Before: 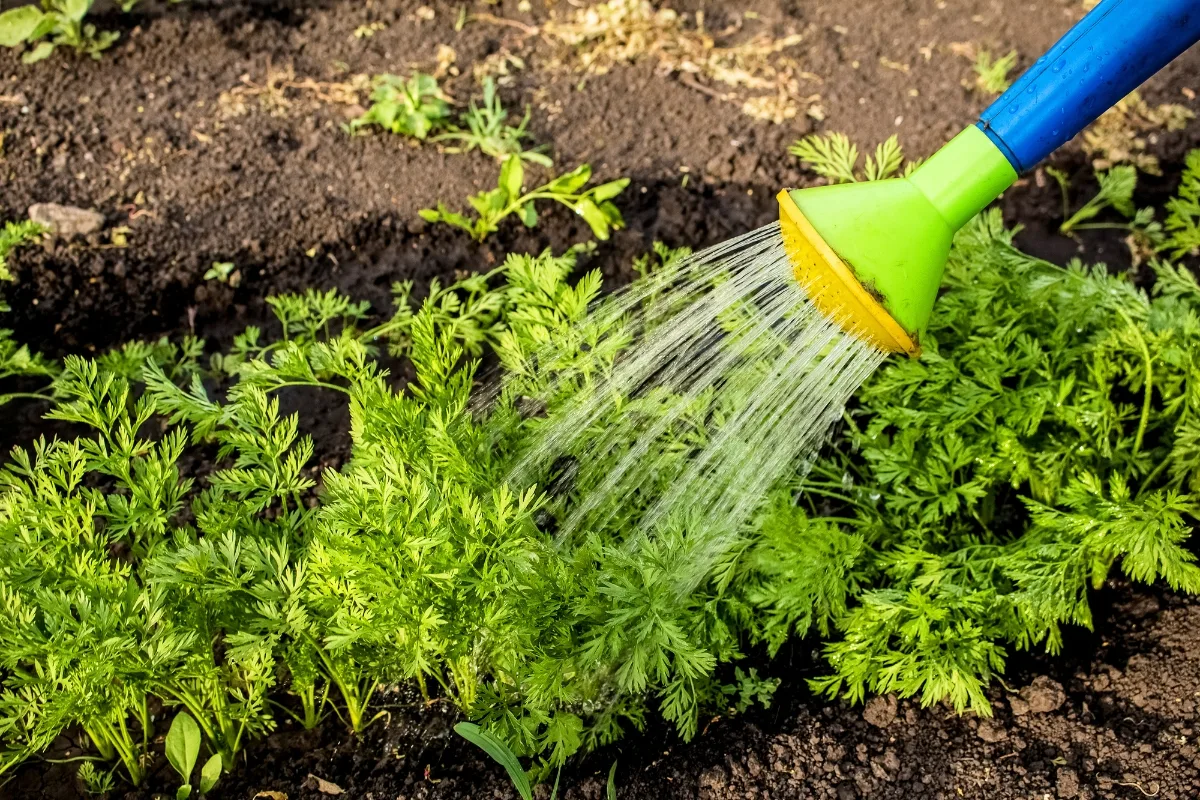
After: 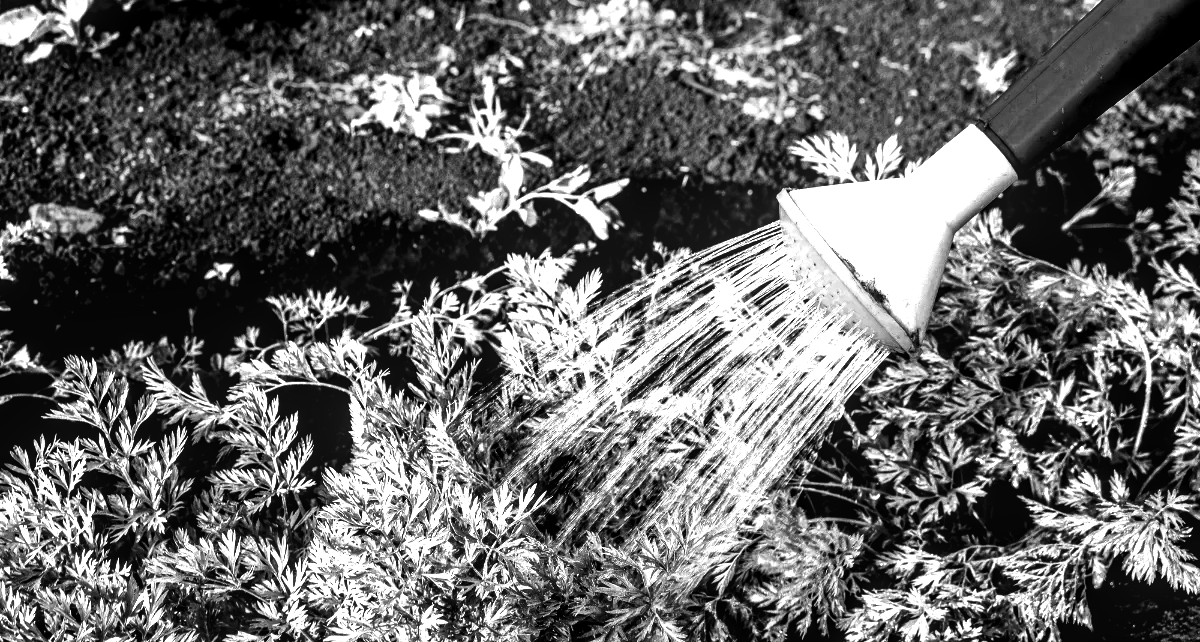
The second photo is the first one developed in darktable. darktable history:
local contrast: detail 130%
crop: bottom 19.718%
color zones: curves: ch0 [(0.002, 0.589) (0.107, 0.484) (0.146, 0.249) (0.217, 0.352) (0.309, 0.525) (0.39, 0.404) (0.455, 0.169) (0.597, 0.055) (0.724, 0.212) (0.775, 0.691) (0.869, 0.571) (1, 0.587)]; ch1 [(0, 0) (0.143, 0) (0.286, 0) (0.429, 0) (0.571, 0) (0.714, 0) (0.857, 0)]
levels: black 3.75%, levels [0.044, 0.475, 0.791]
contrast brightness saturation: contrast 0.223, brightness -0.188, saturation 0.242
